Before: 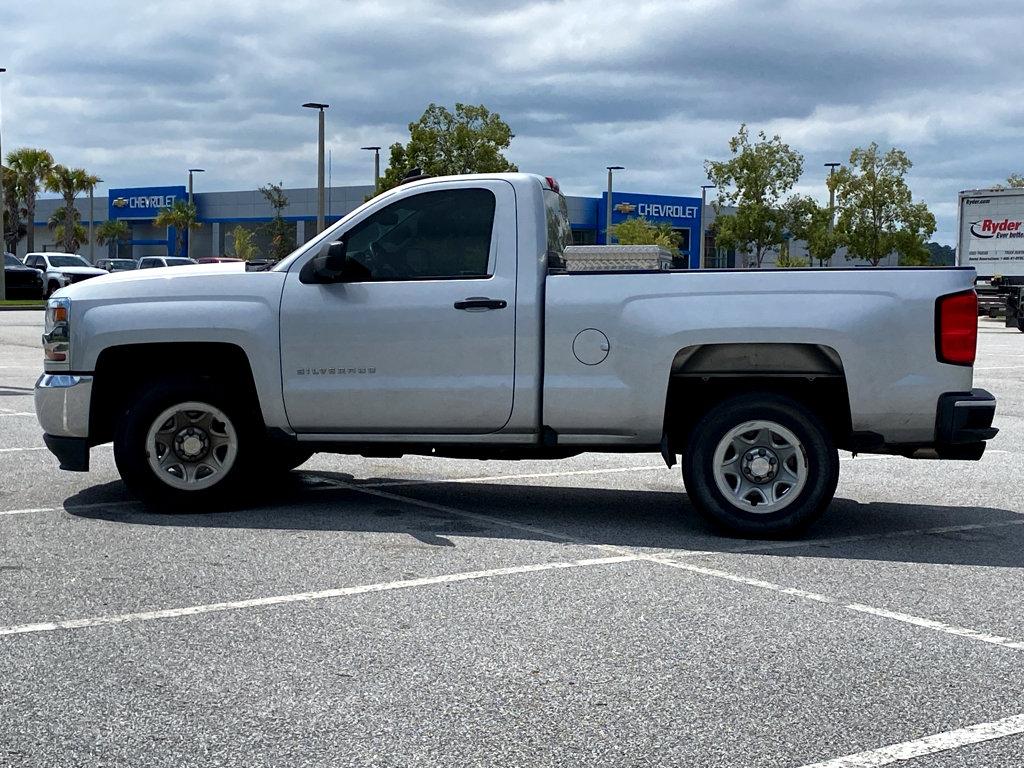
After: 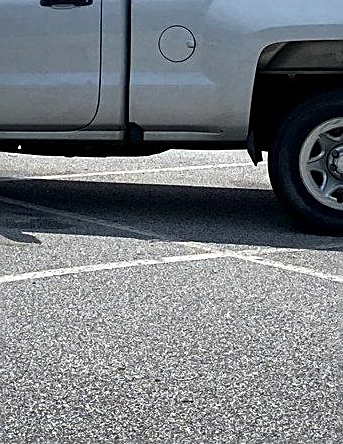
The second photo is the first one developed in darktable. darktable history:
shadows and highlights: shadows 30.6, highlights -63.16, soften with gaussian
sharpen: on, module defaults
crop: left 40.507%, top 39.478%, right 25.901%, bottom 2.784%
